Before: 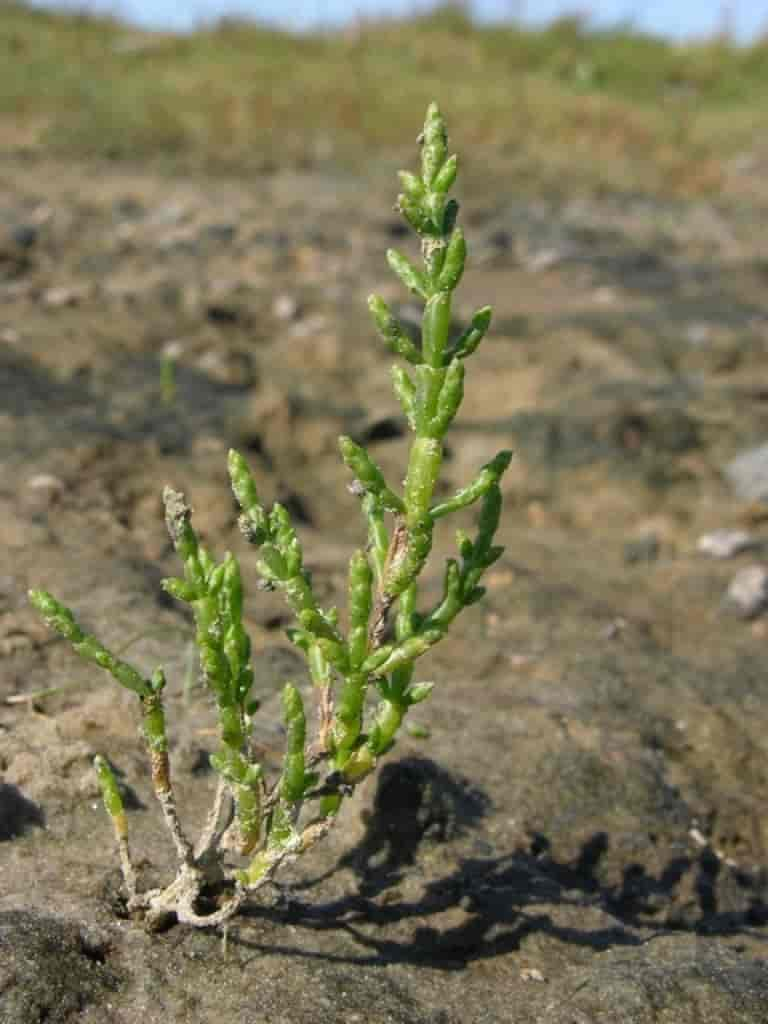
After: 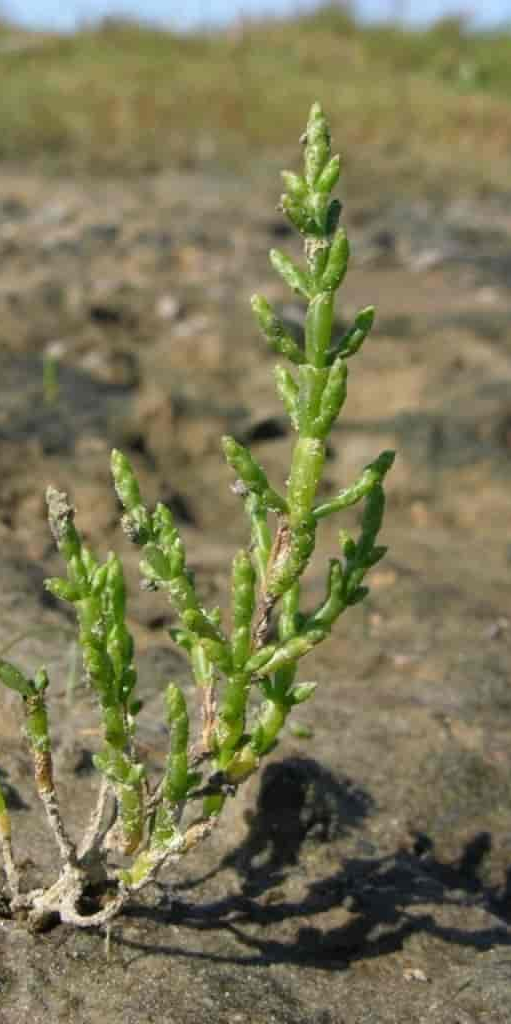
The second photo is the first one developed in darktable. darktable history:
crop and rotate: left 15.363%, right 18.013%
